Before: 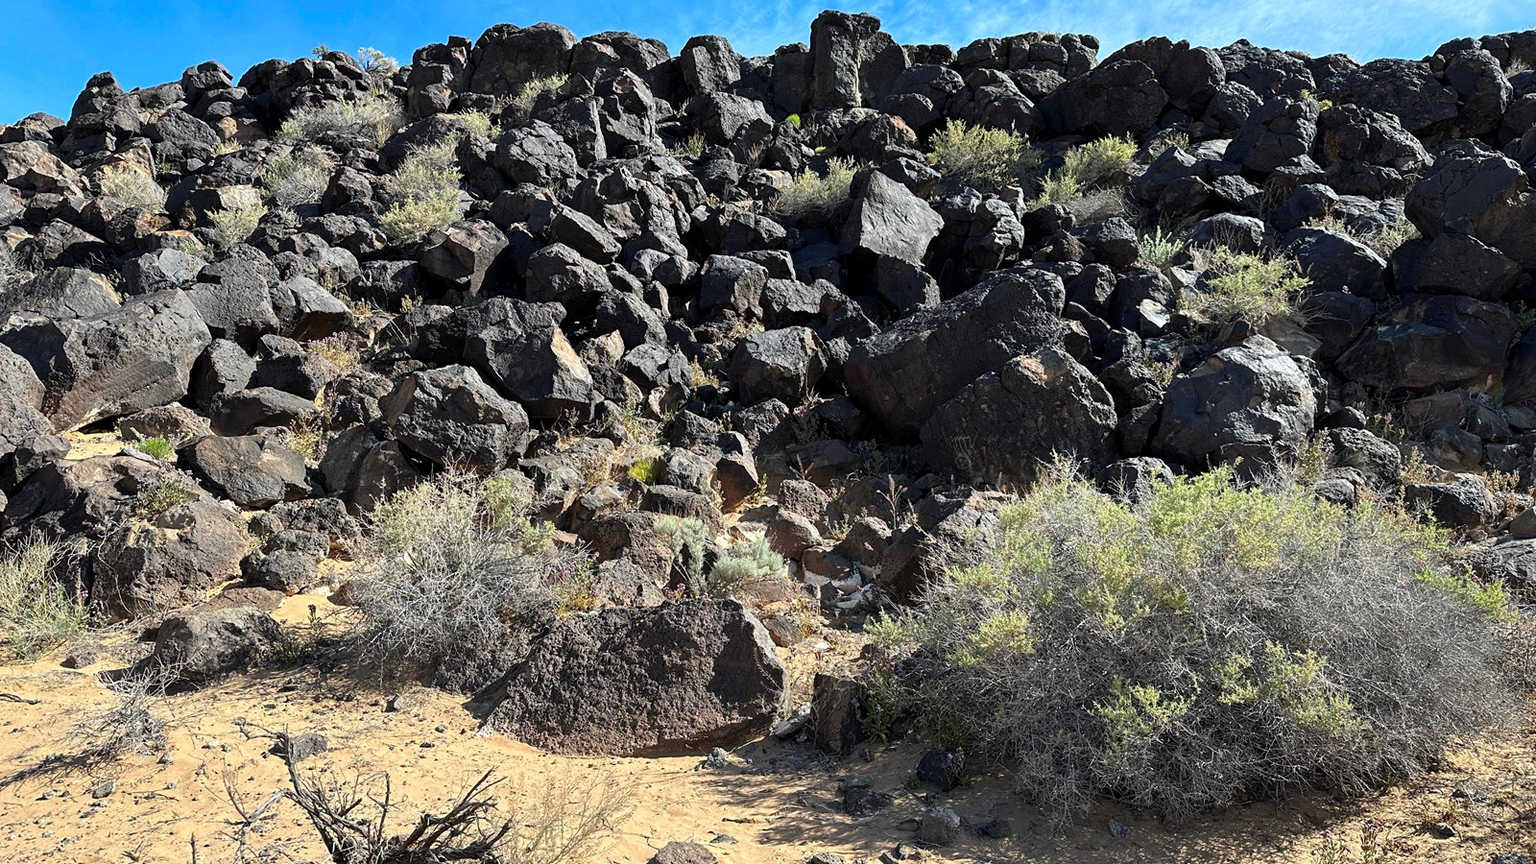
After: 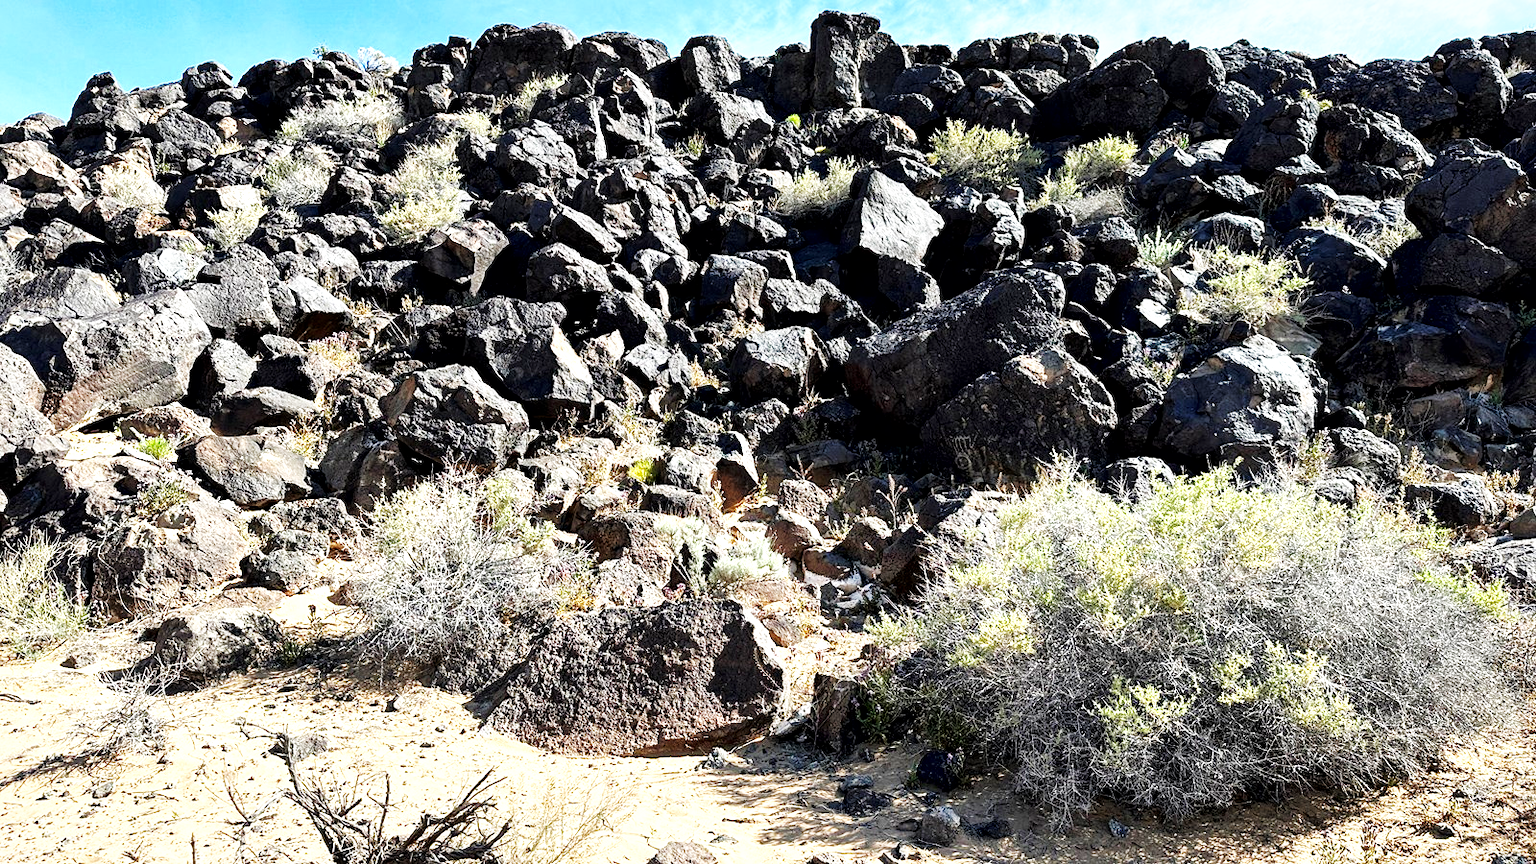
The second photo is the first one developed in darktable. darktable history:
local contrast: mode bilateral grid, contrast 19, coarseness 49, detail 179%, midtone range 0.2
base curve: curves: ch0 [(0, 0) (0.007, 0.004) (0.027, 0.03) (0.046, 0.07) (0.207, 0.54) (0.442, 0.872) (0.673, 0.972) (1, 1)], preserve colors none
